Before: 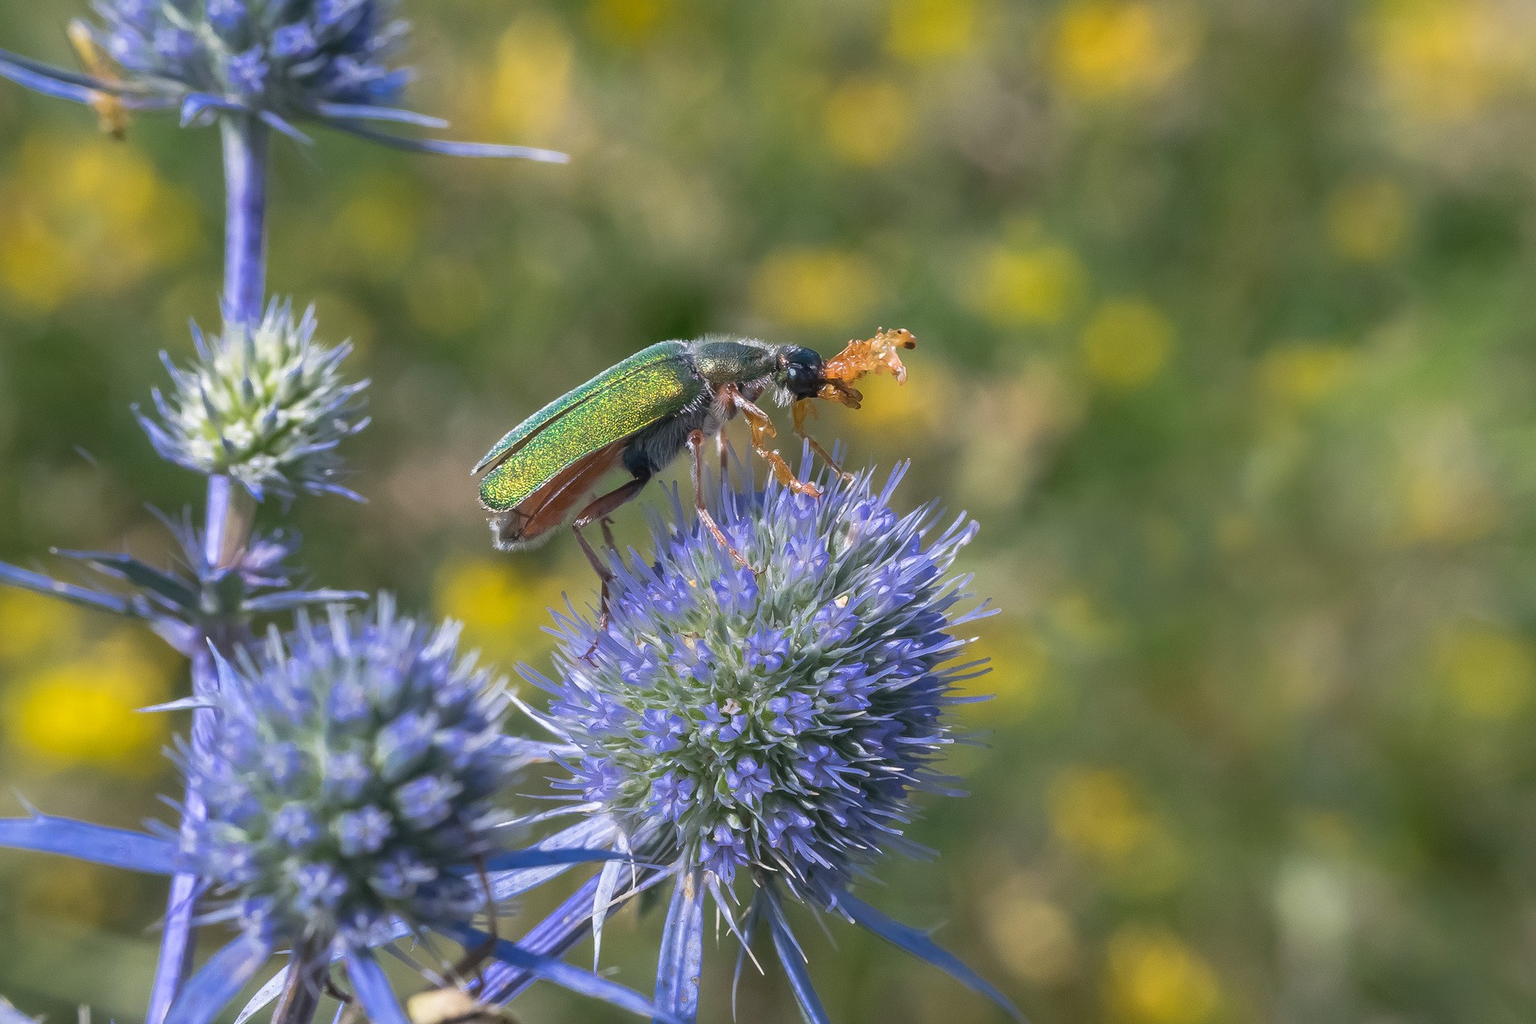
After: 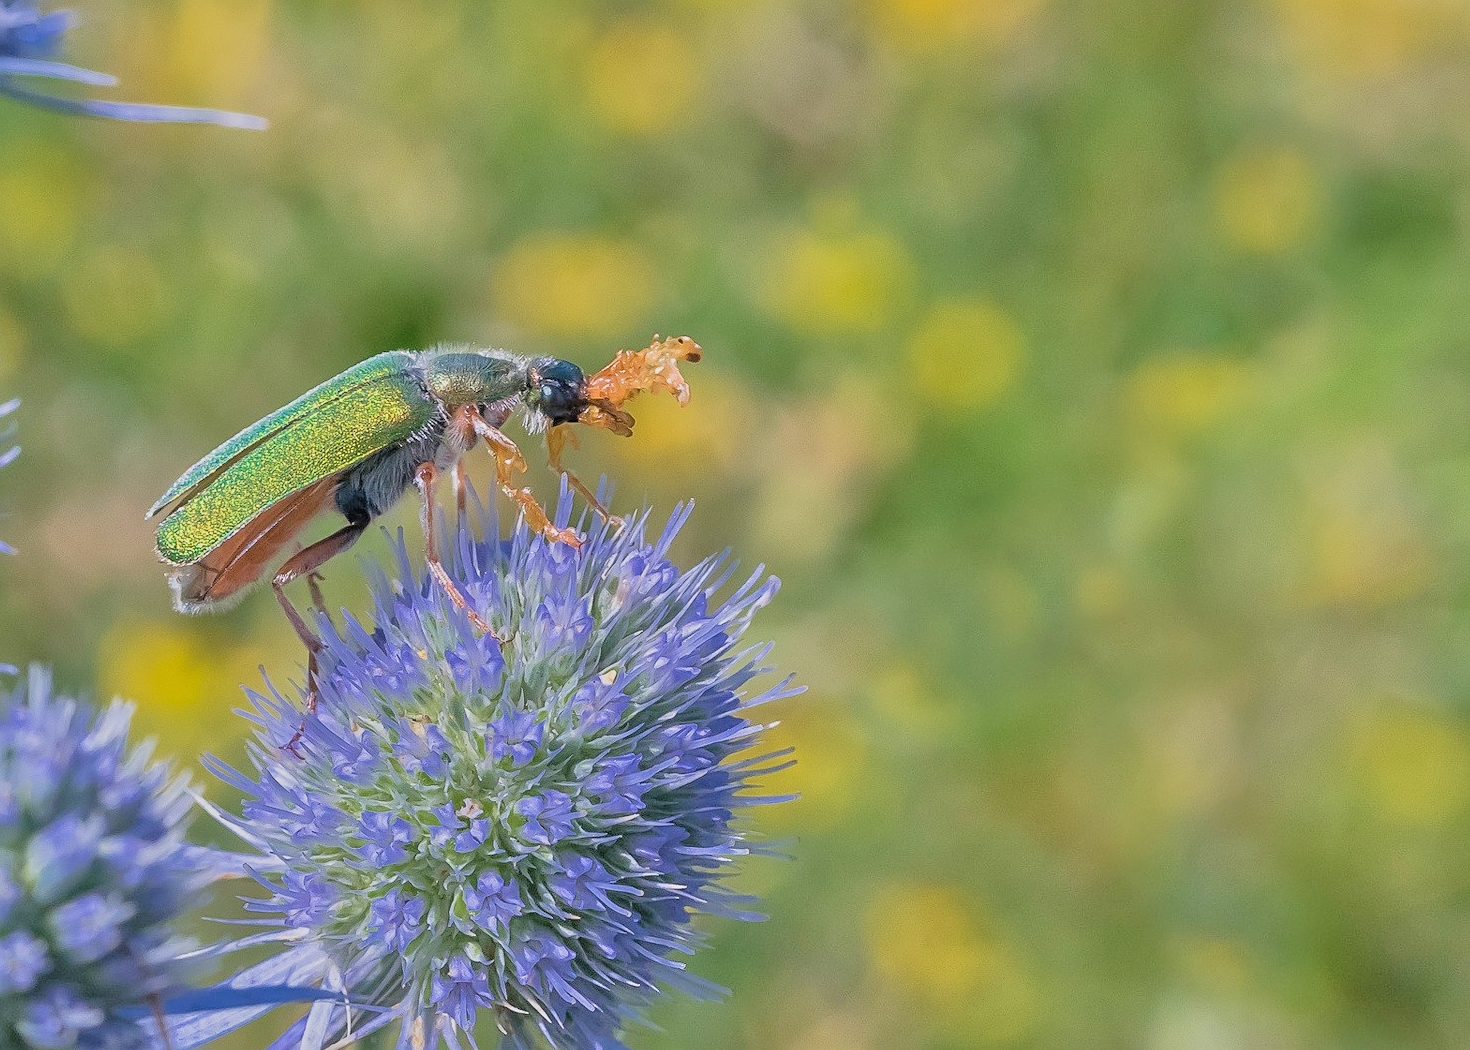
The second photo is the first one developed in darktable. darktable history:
tone equalizer: -7 EV 0.15 EV, -6 EV 0.6 EV, -5 EV 1.15 EV, -4 EV 1.33 EV, -3 EV 1.15 EV, -2 EV 0.6 EV, -1 EV 0.15 EV, mask exposure compensation -0.5 EV
filmic rgb: black relative exposure -7.65 EV, white relative exposure 4.56 EV, hardness 3.61
crop: left 23.095%, top 5.827%, bottom 11.854%
sharpen: on, module defaults
velvia: on, module defaults
